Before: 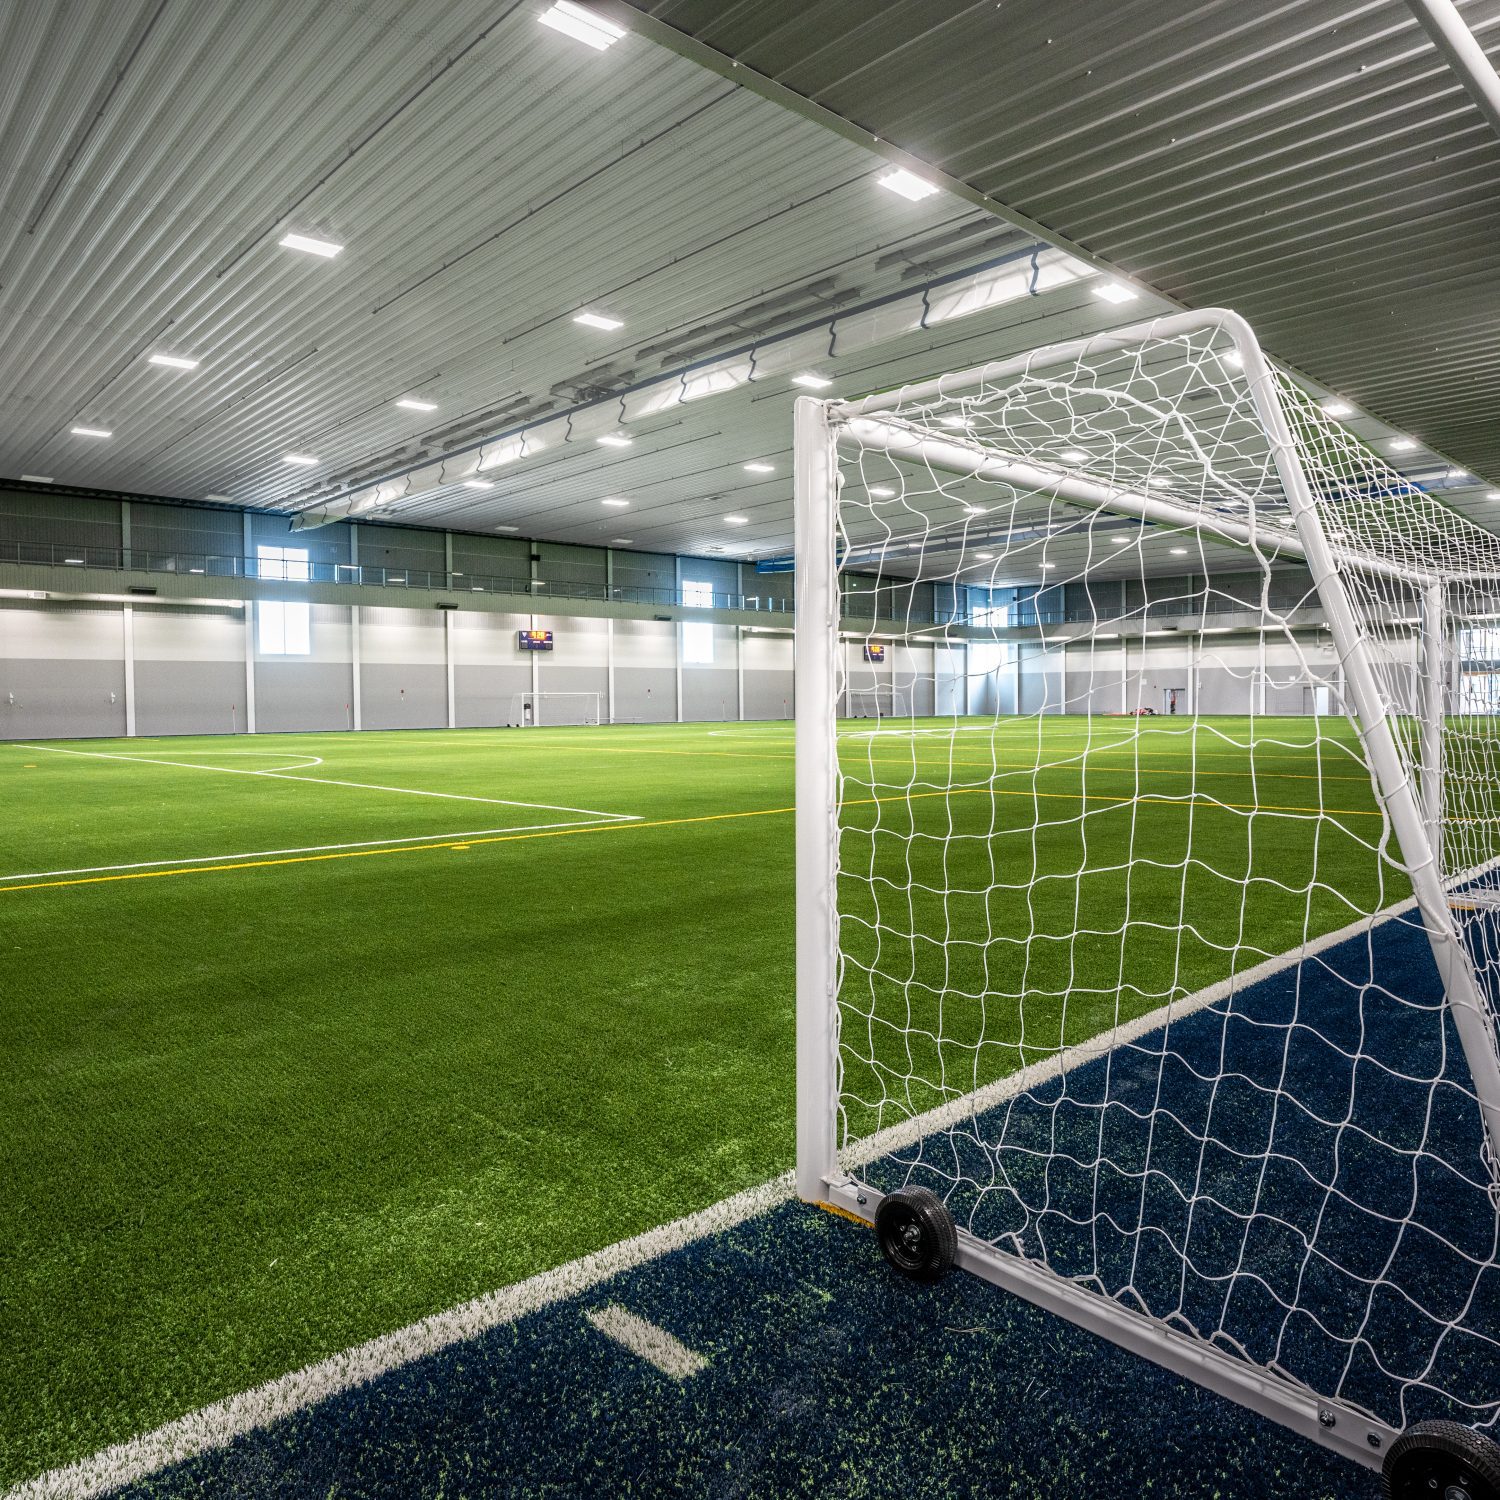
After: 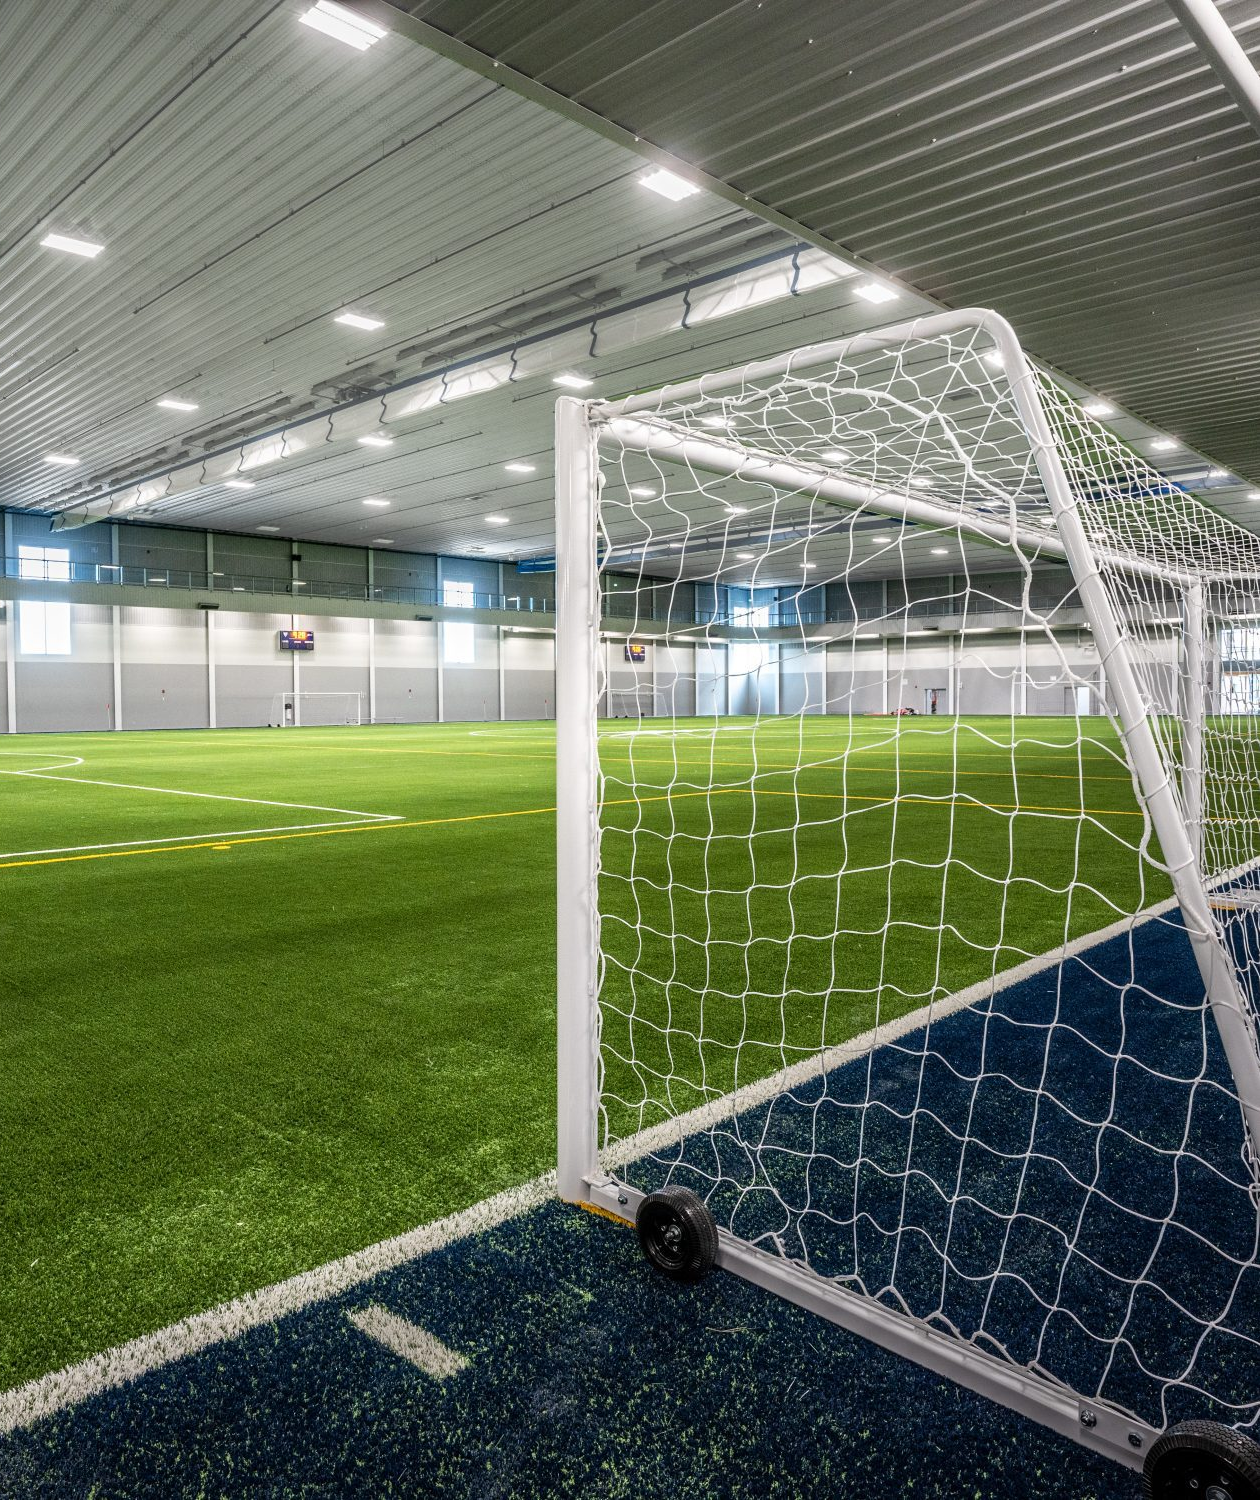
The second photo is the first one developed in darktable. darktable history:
crop: left 15.996%
